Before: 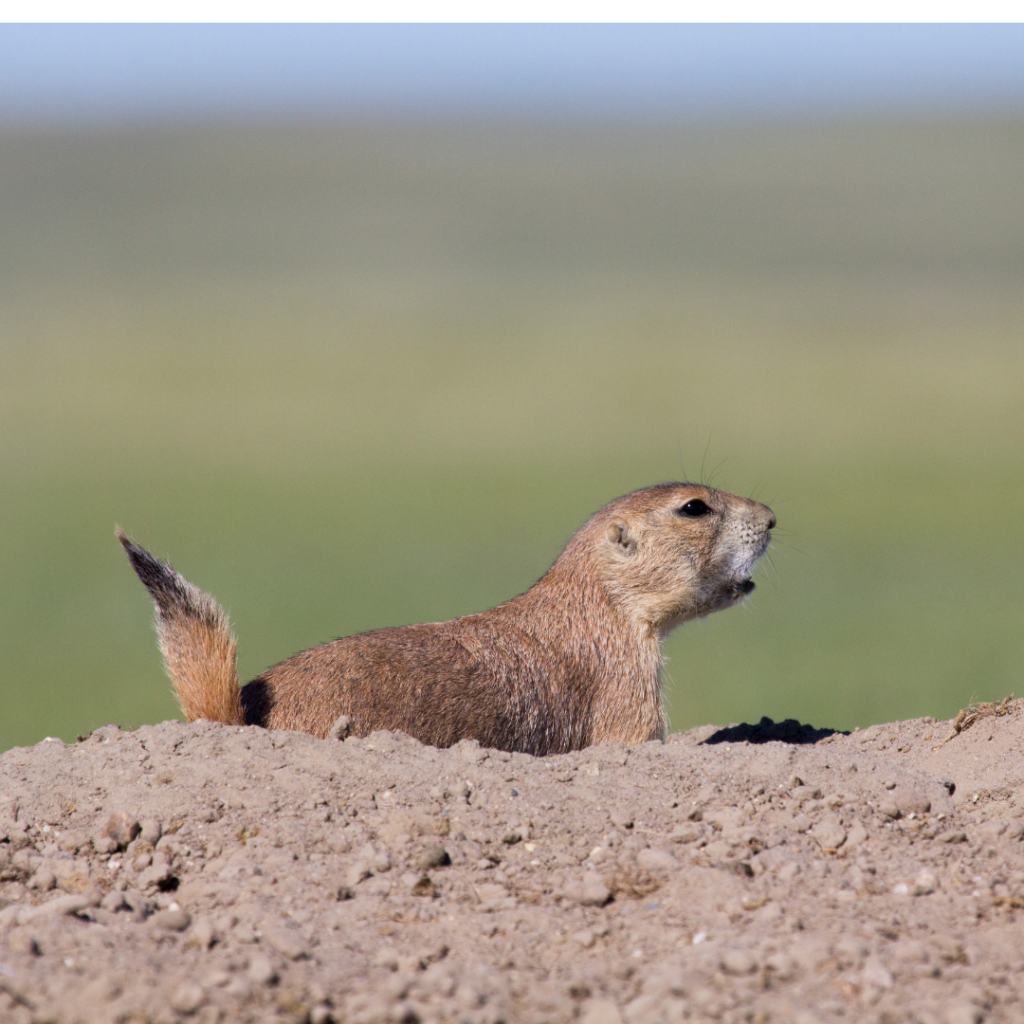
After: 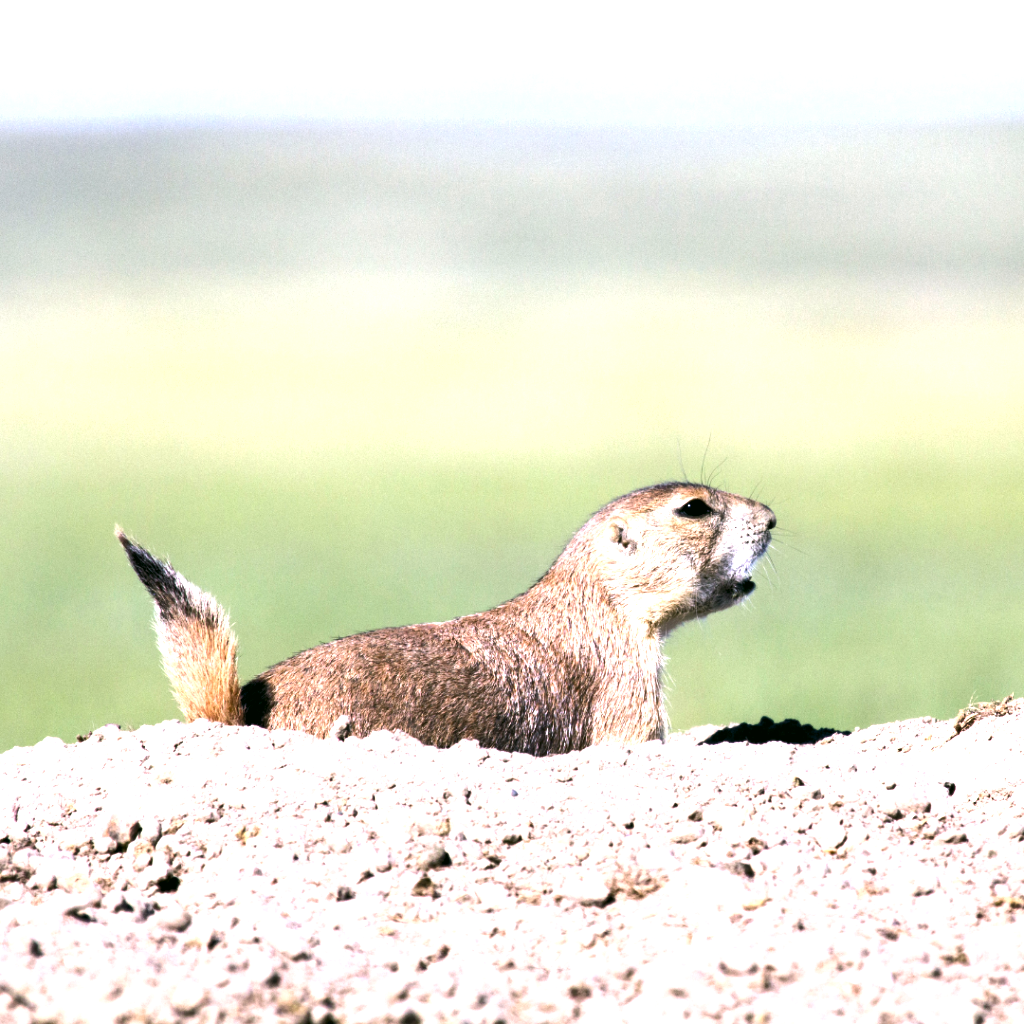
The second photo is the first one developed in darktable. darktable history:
shadows and highlights: shadows 37.27, highlights -28.18, soften with gaussian
tone equalizer: -8 EV -0.417 EV, -7 EV -0.389 EV, -6 EV -0.333 EV, -5 EV -0.222 EV, -3 EV 0.222 EV, -2 EV 0.333 EV, -1 EV 0.389 EV, +0 EV 0.417 EV, edges refinement/feathering 500, mask exposure compensation -1.57 EV, preserve details no
exposure: black level correction 0.001, exposure 0.955 EV, compensate exposure bias true, compensate highlight preservation false
color correction: highlights a* 4.02, highlights b* 4.98, shadows a* -7.55, shadows b* 4.98
levels: levels [0.052, 0.496, 0.908]
color calibration: x 0.37, y 0.382, temperature 4313.32 K
